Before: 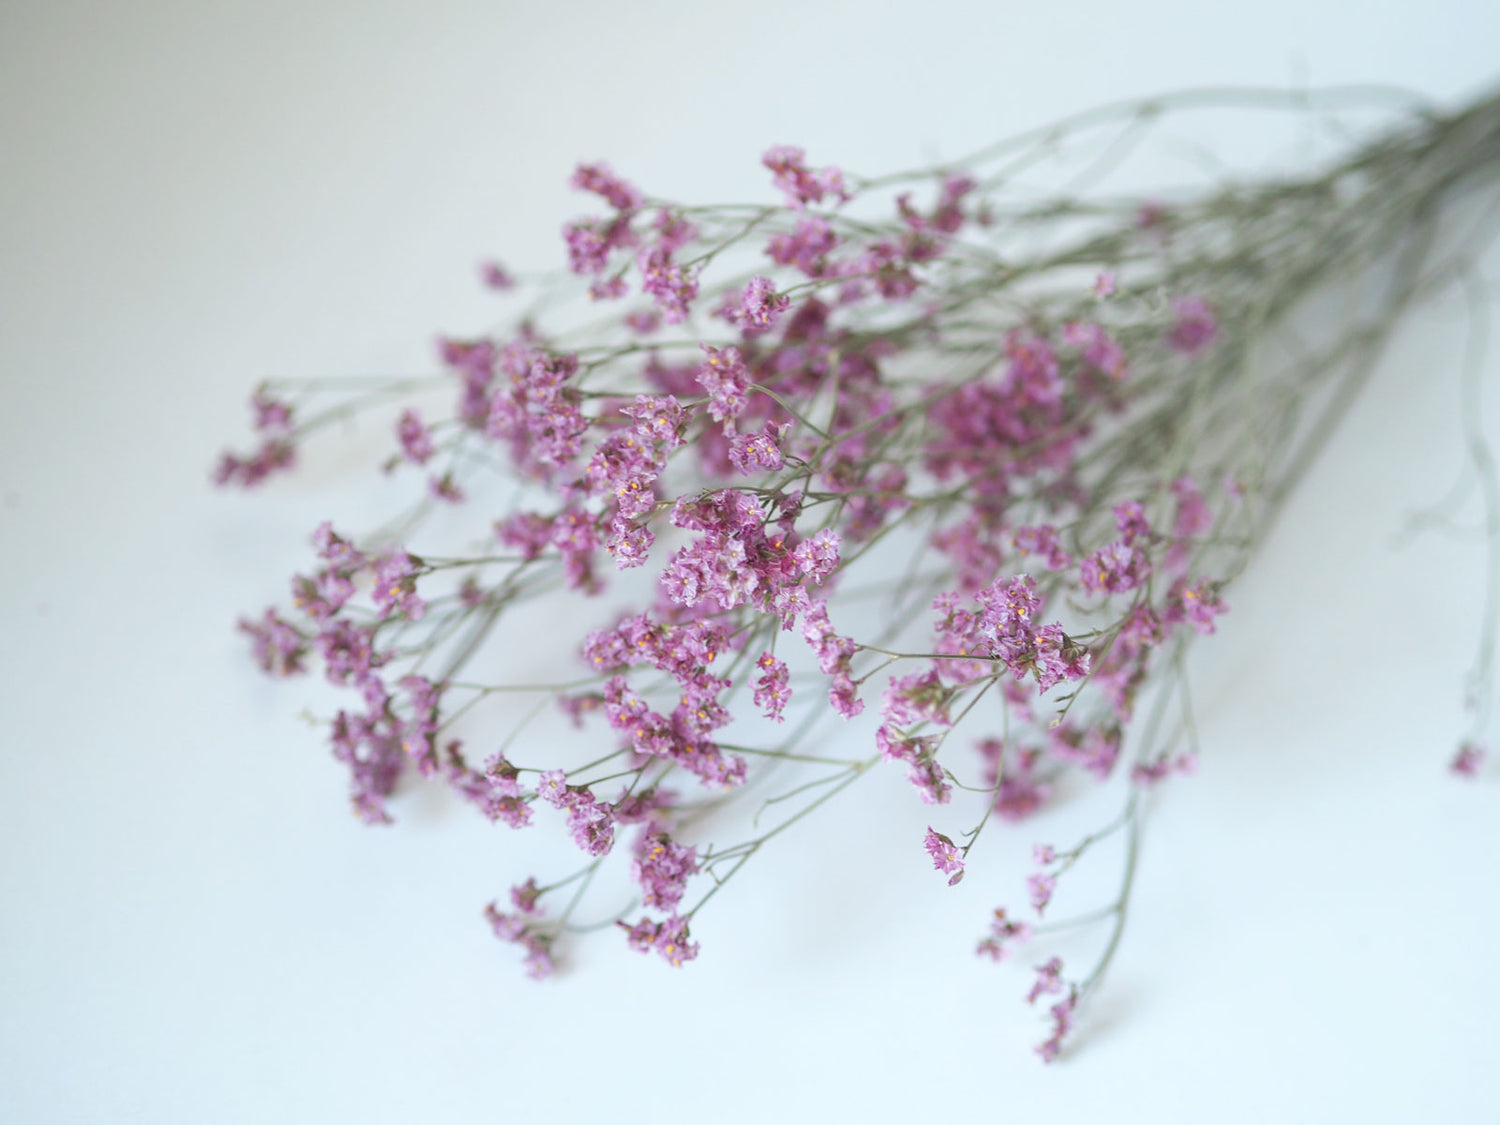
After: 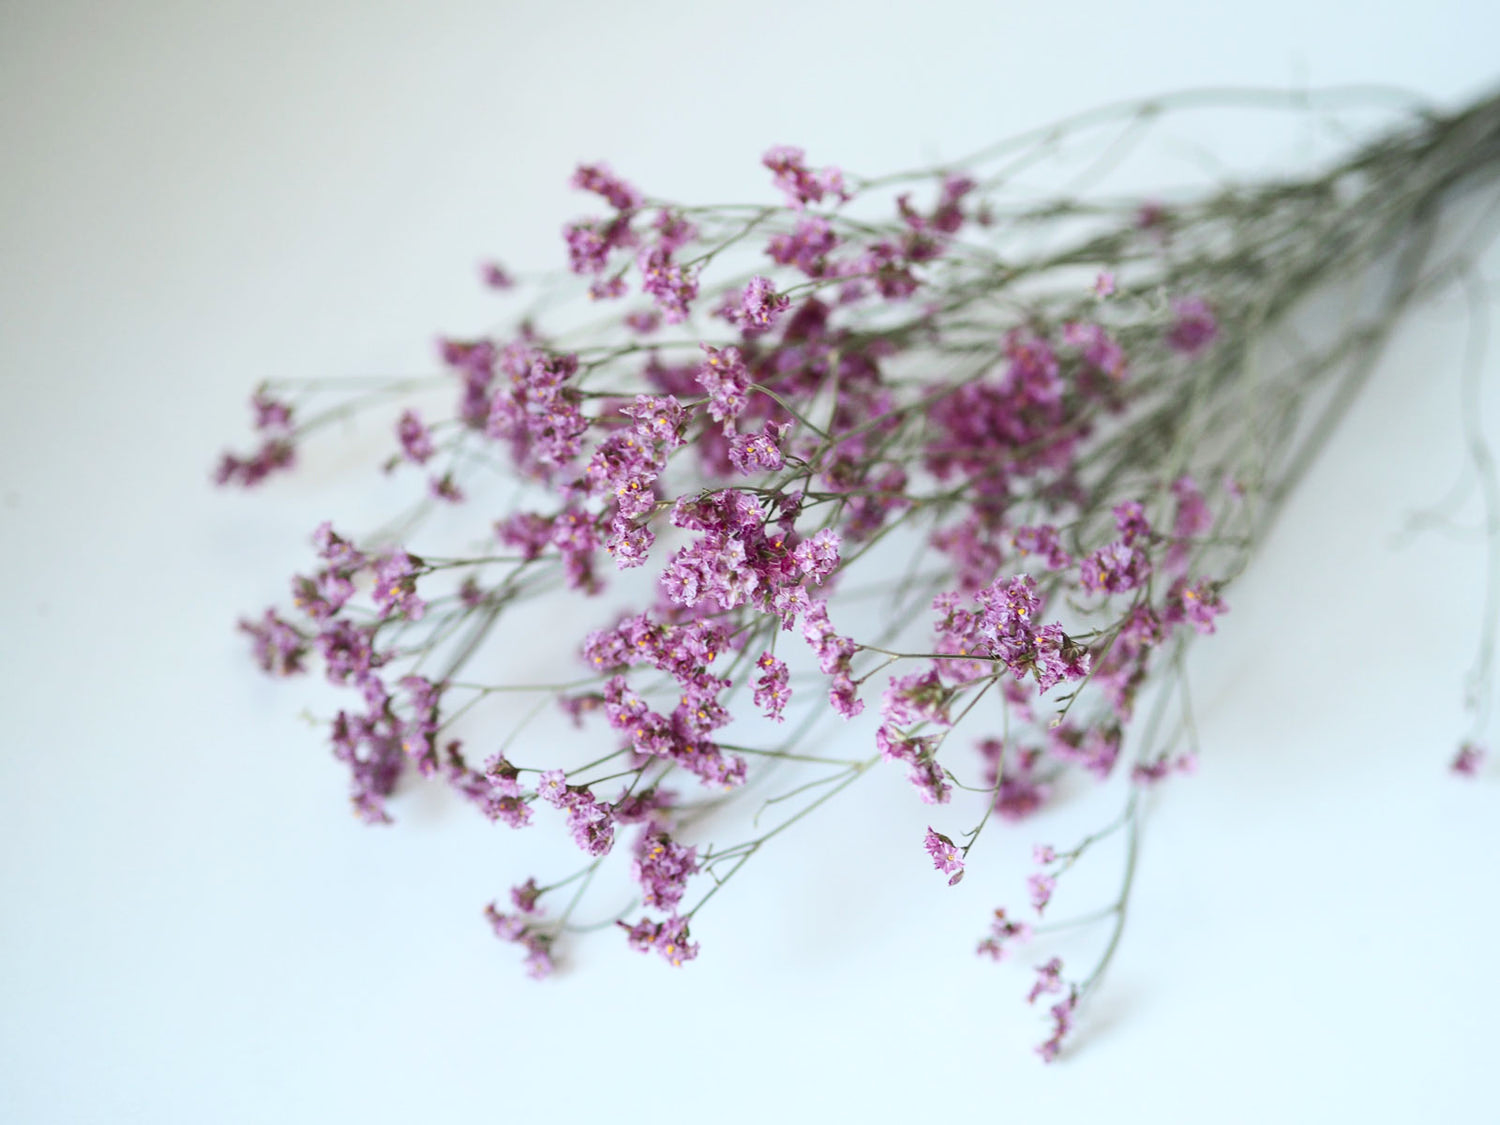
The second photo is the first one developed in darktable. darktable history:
contrast brightness saturation: contrast 0.196, brightness -0.108, saturation 0.095
